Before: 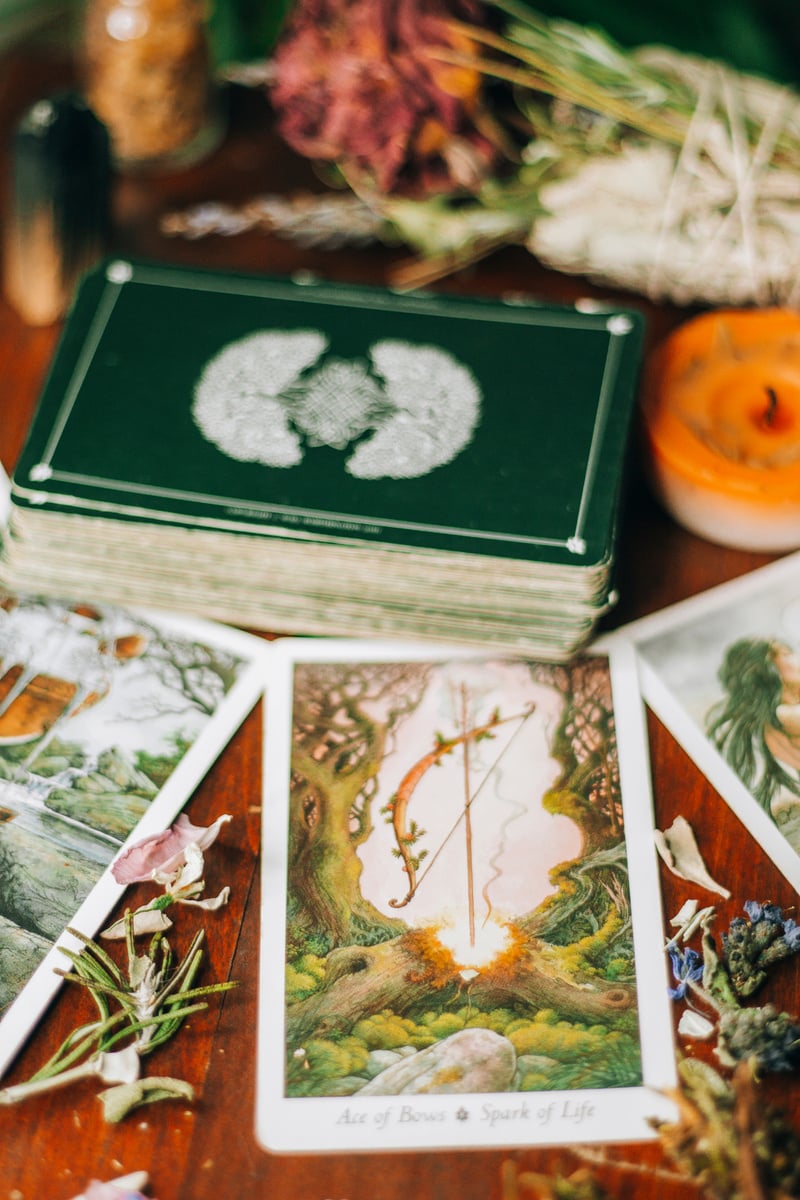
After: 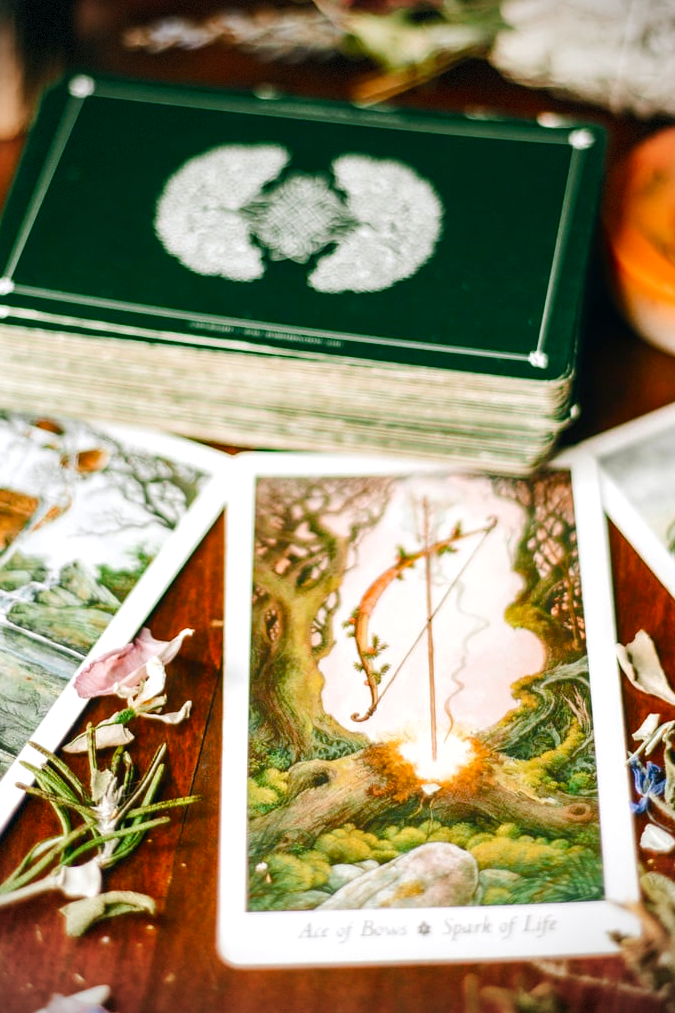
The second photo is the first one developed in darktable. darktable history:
crop and rotate: left 4.842%, top 15.51%, right 10.668%
tone equalizer: -8 EV -0.417 EV, -7 EV -0.389 EV, -6 EV -0.333 EV, -5 EV -0.222 EV, -3 EV 0.222 EV, -2 EV 0.333 EV, -1 EV 0.389 EV, +0 EV 0.417 EV, edges refinement/feathering 500, mask exposure compensation -1.57 EV, preserve details no
color balance rgb: perceptual saturation grading › global saturation 20%, perceptual saturation grading › highlights -25%, perceptual saturation grading › shadows 50%
vignetting: dithering 8-bit output, unbound false
